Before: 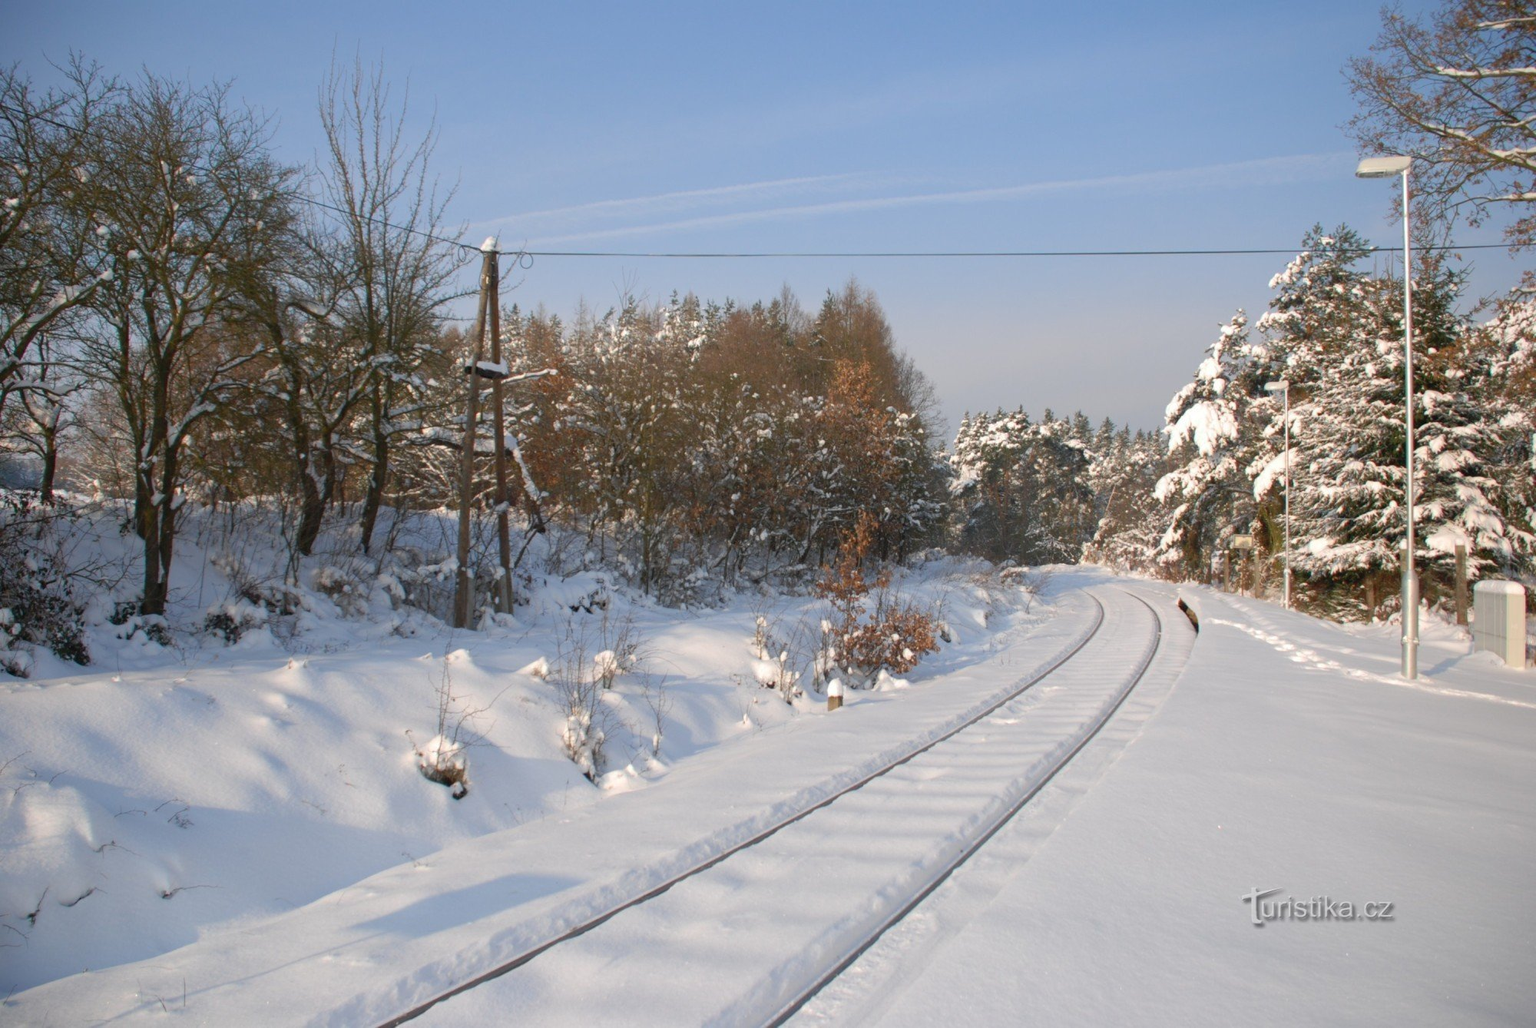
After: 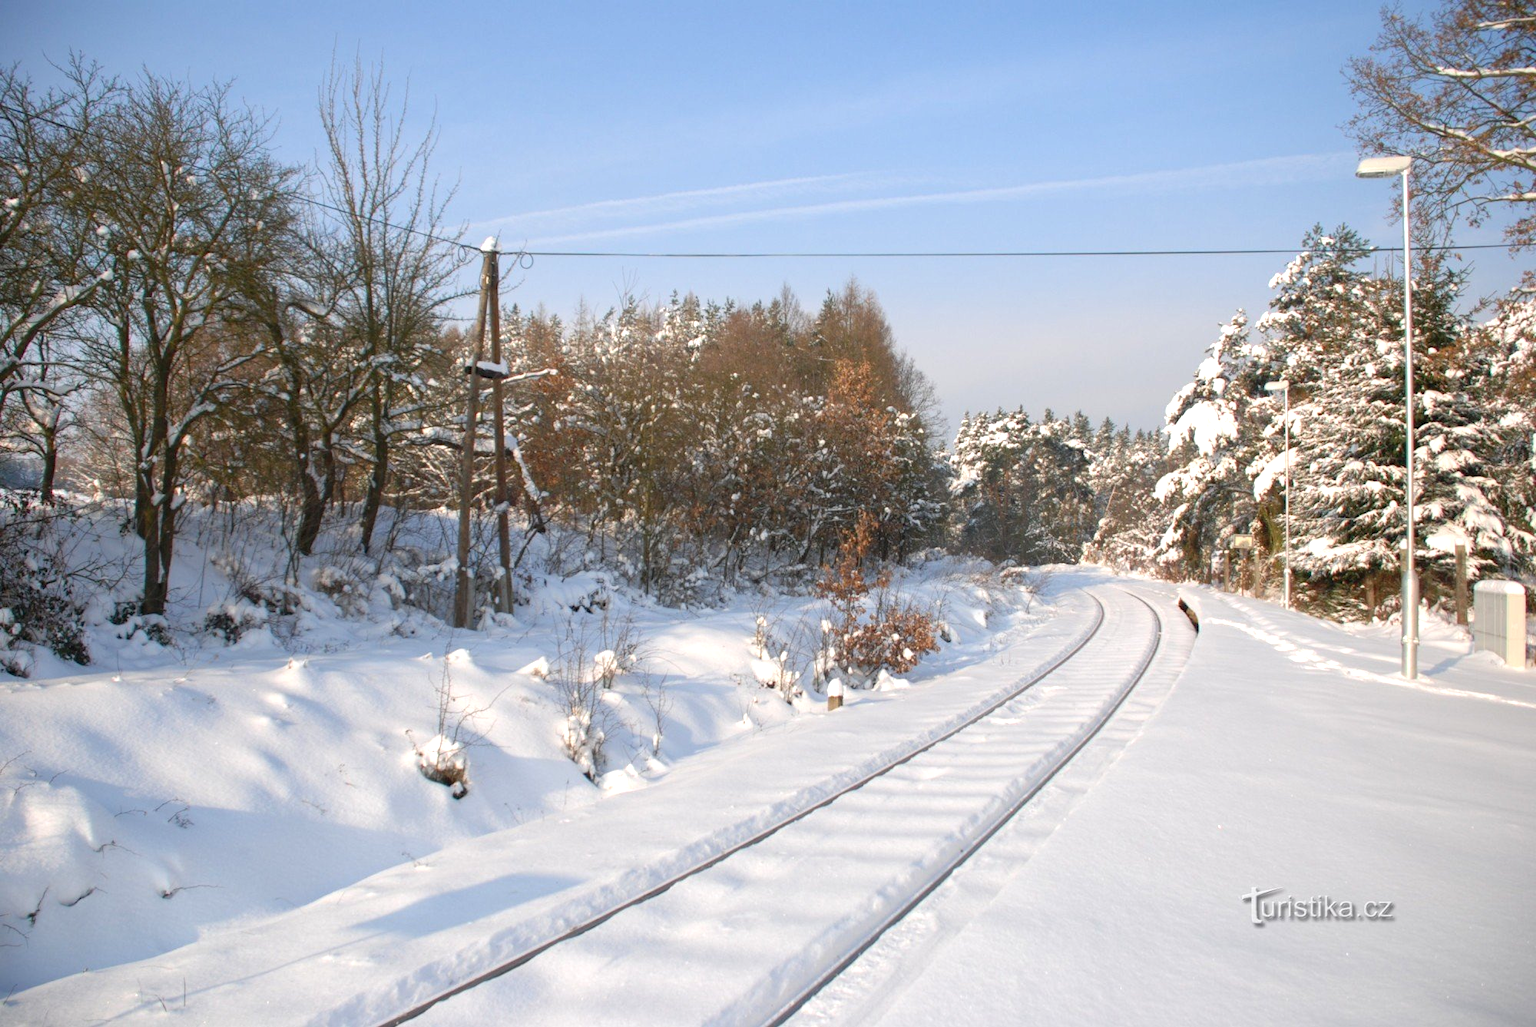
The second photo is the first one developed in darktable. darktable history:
exposure: black level correction 0, exposure 0.5 EV, compensate exposure bias true, compensate highlight preservation false
local contrast: highlights 101%, shadows 102%, detail 119%, midtone range 0.2
